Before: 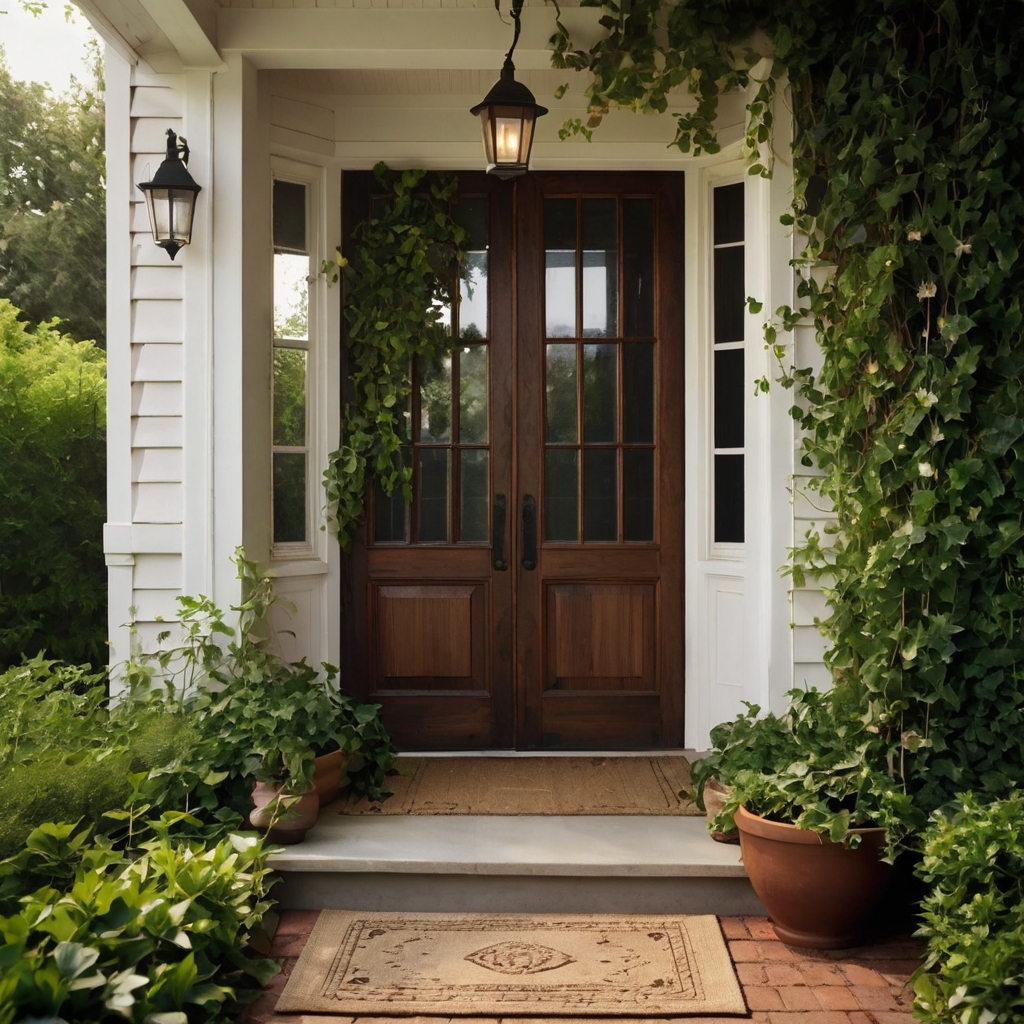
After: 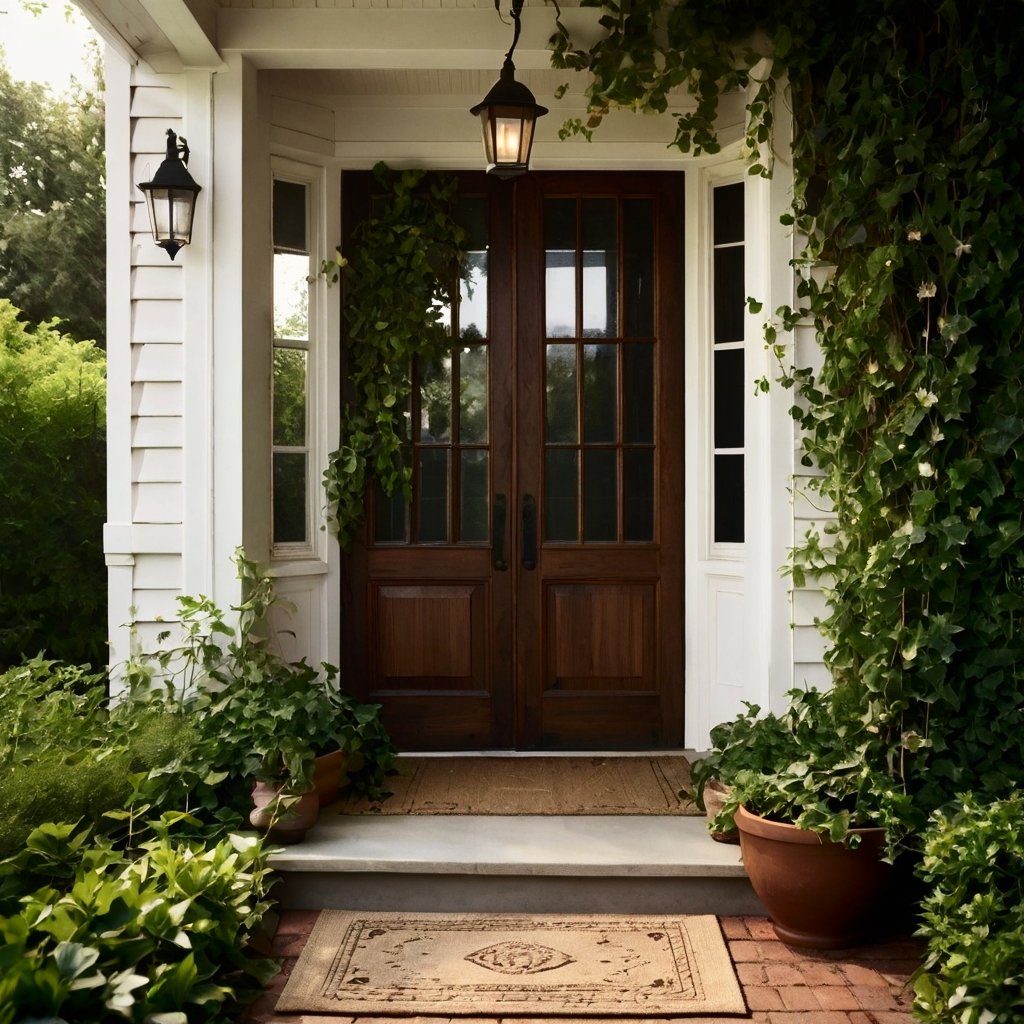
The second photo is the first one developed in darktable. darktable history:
contrast brightness saturation: contrast 0.22
tone equalizer: on, module defaults
